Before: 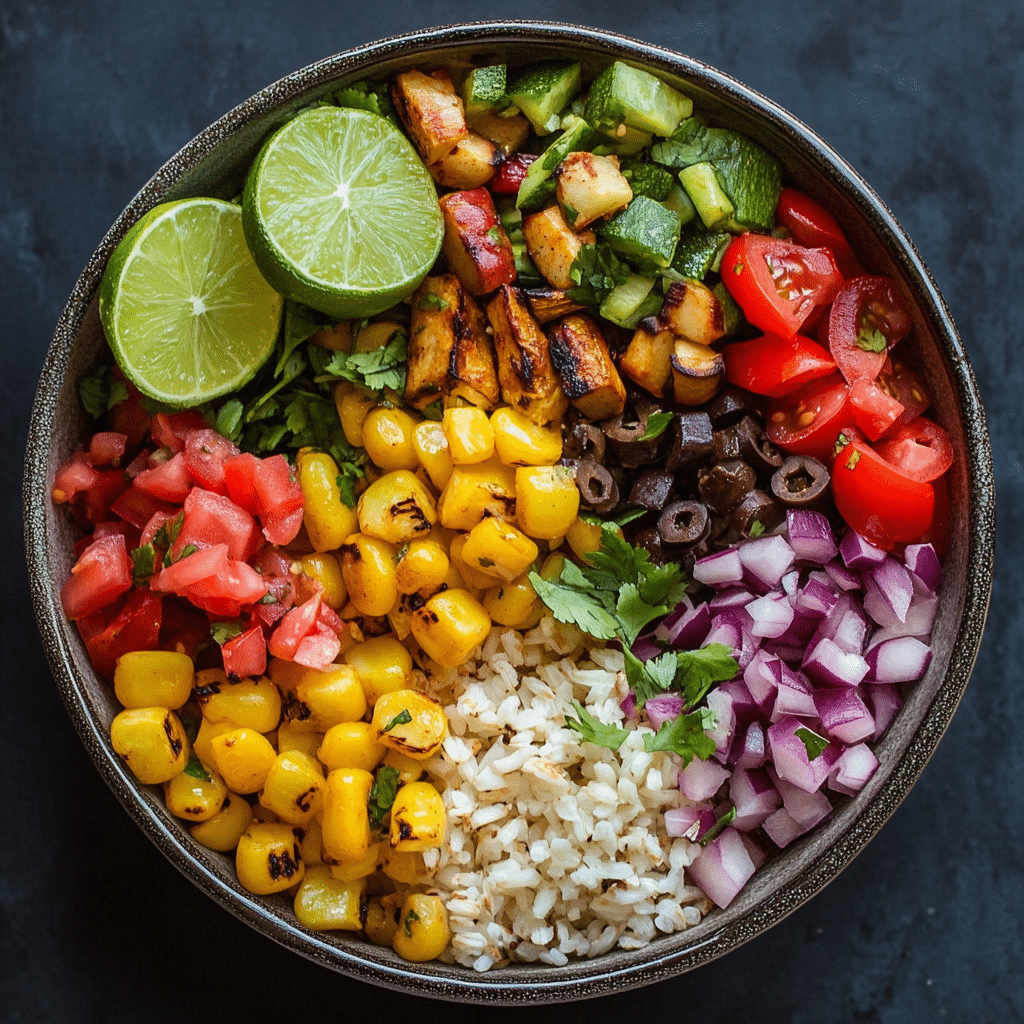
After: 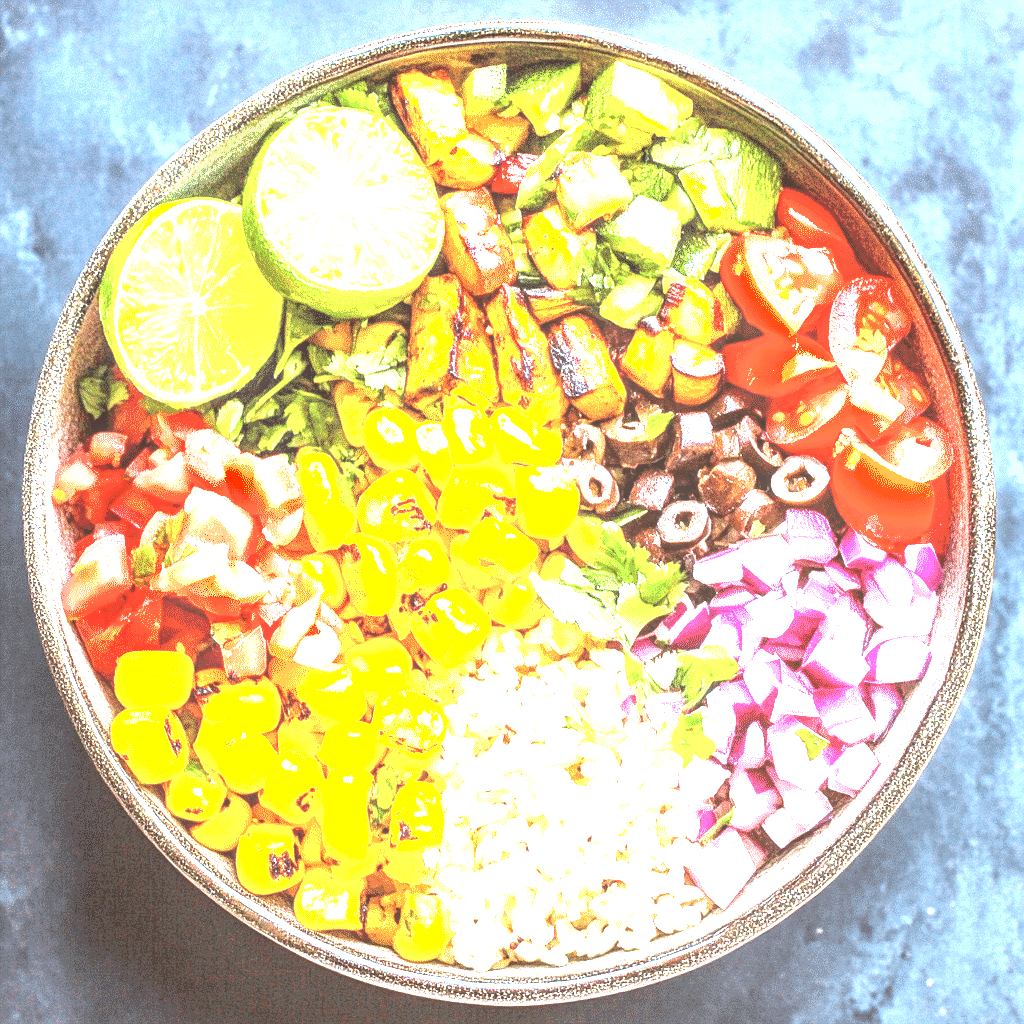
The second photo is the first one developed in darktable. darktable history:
exposure: black level correction 0, exposure 4 EV, compensate exposure bias true, compensate highlight preservation false
local contrast: on, module defaults
